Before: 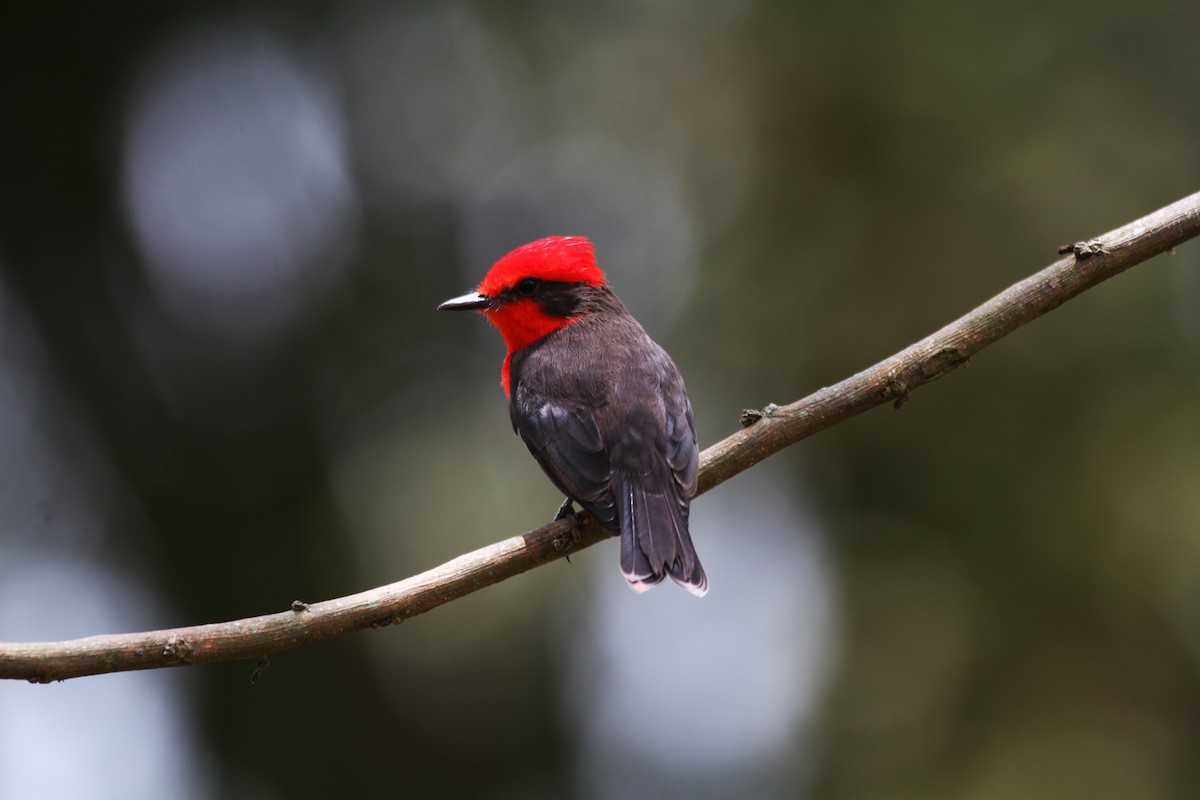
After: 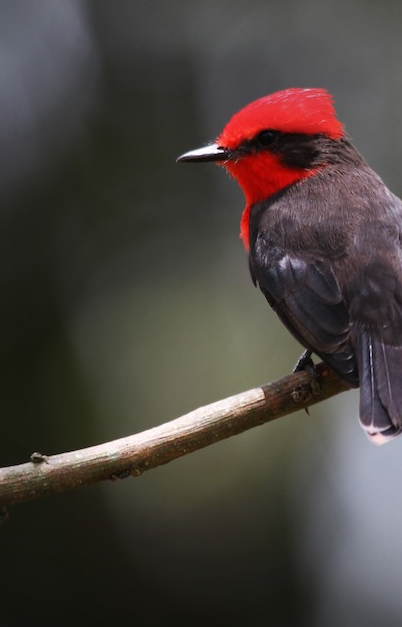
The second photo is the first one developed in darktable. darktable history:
crop and rotate: left 21.77%, top 18.528%, right 44.676%, bottom 2.997%
white balance: emerald 1
vignetting: fall-off radius 100%, width/height ratio 1.337
